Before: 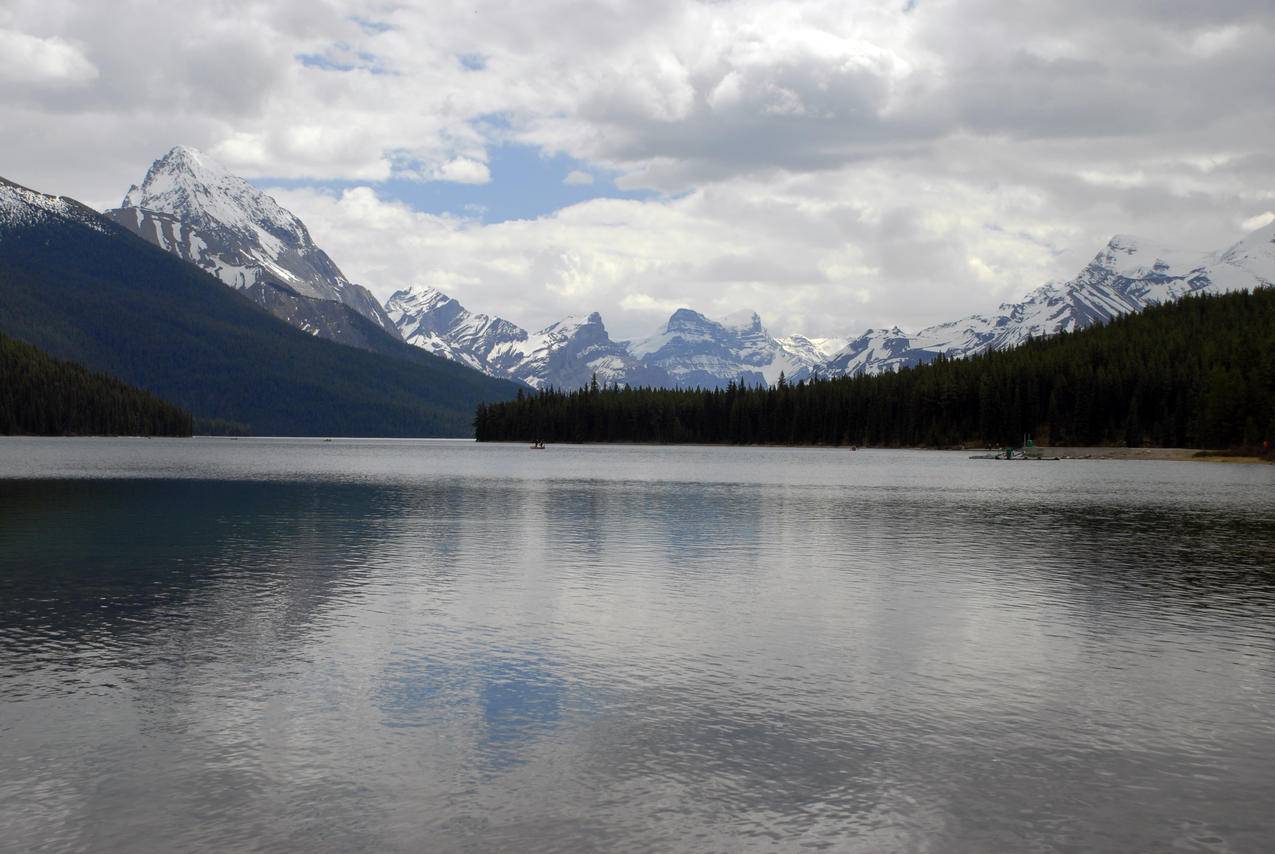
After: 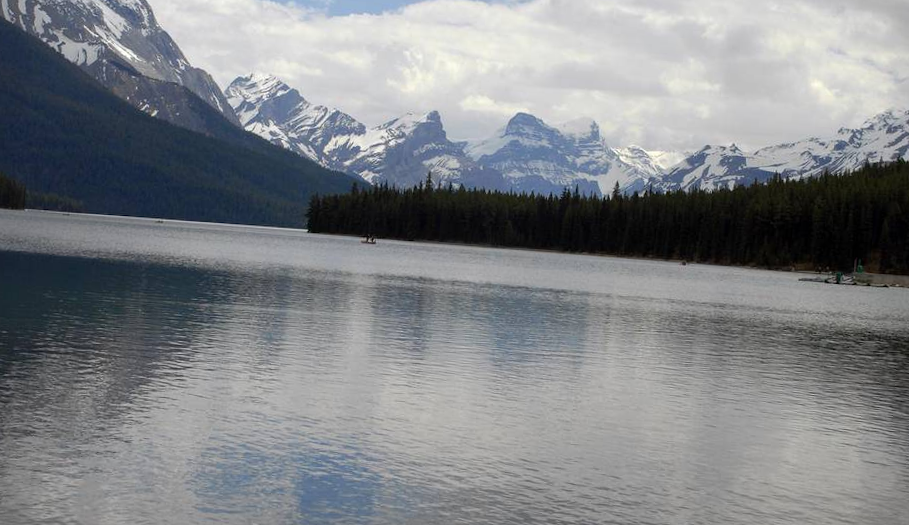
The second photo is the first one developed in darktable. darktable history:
crop and rotate: angle -3.61°, left 9.861%, top 20.951%, right 12.209%, bottom 11.874%
vignetting: fall-off start 99.24%
